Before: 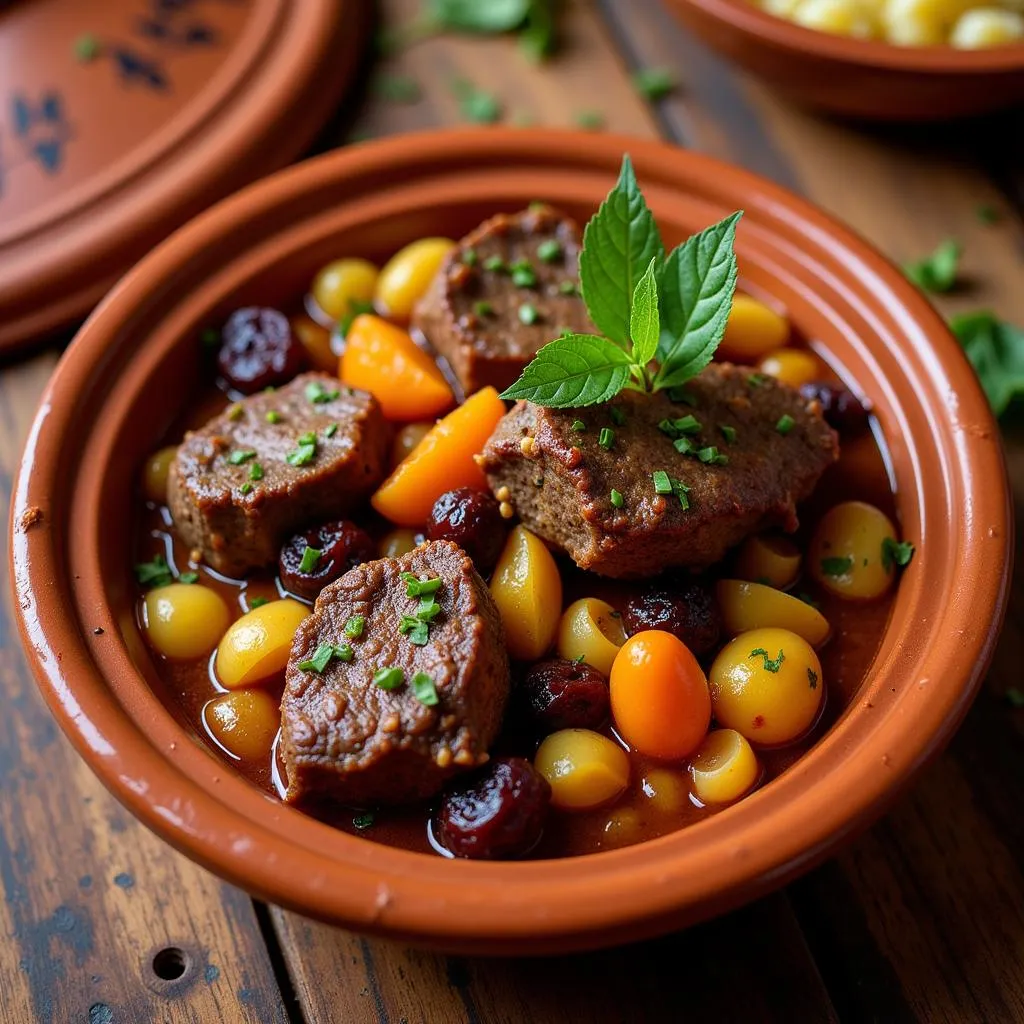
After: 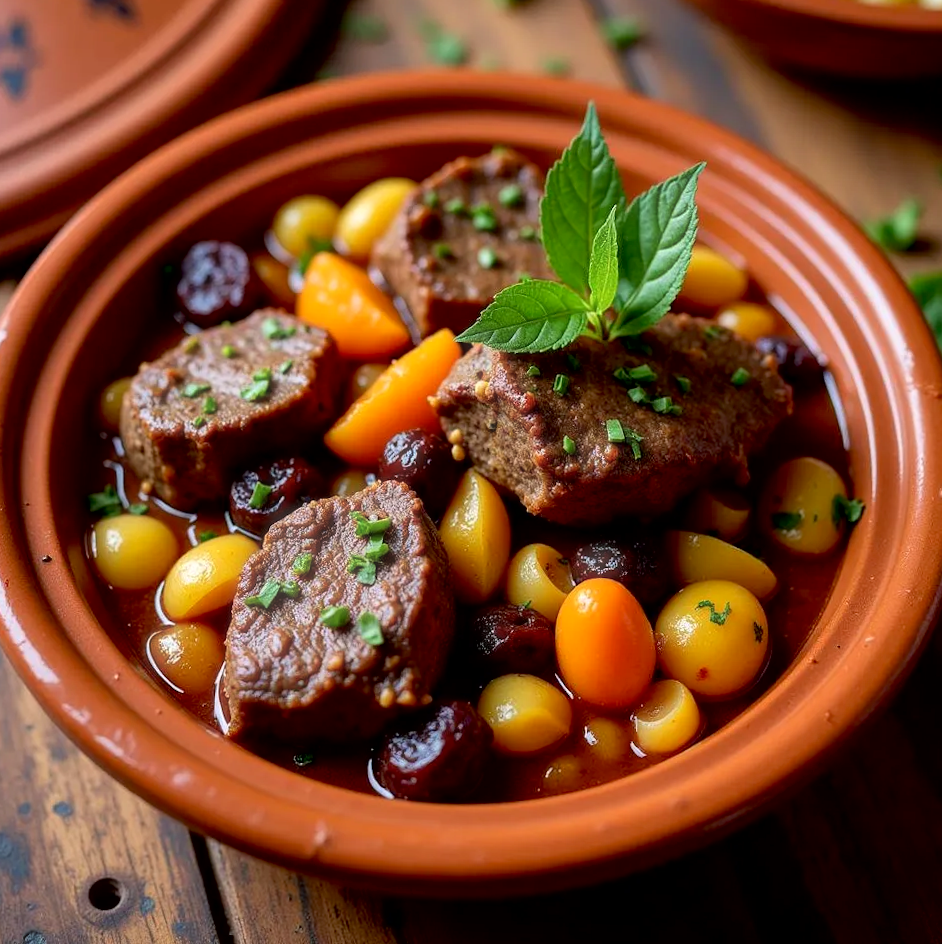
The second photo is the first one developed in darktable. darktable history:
crop and rotate: angle -2.08°, left 3.126%, top 4.022%, right 1.566%, bottom 0.428%
shadows and highlights: shadows 22.18, highlights -48.56, soften with gaussian
exposure: black level correction 0.009, exposure 0.117 EV, compensate highlight preservation false
haze removal: strength -0.107, compatibility mode true, adaptive false
